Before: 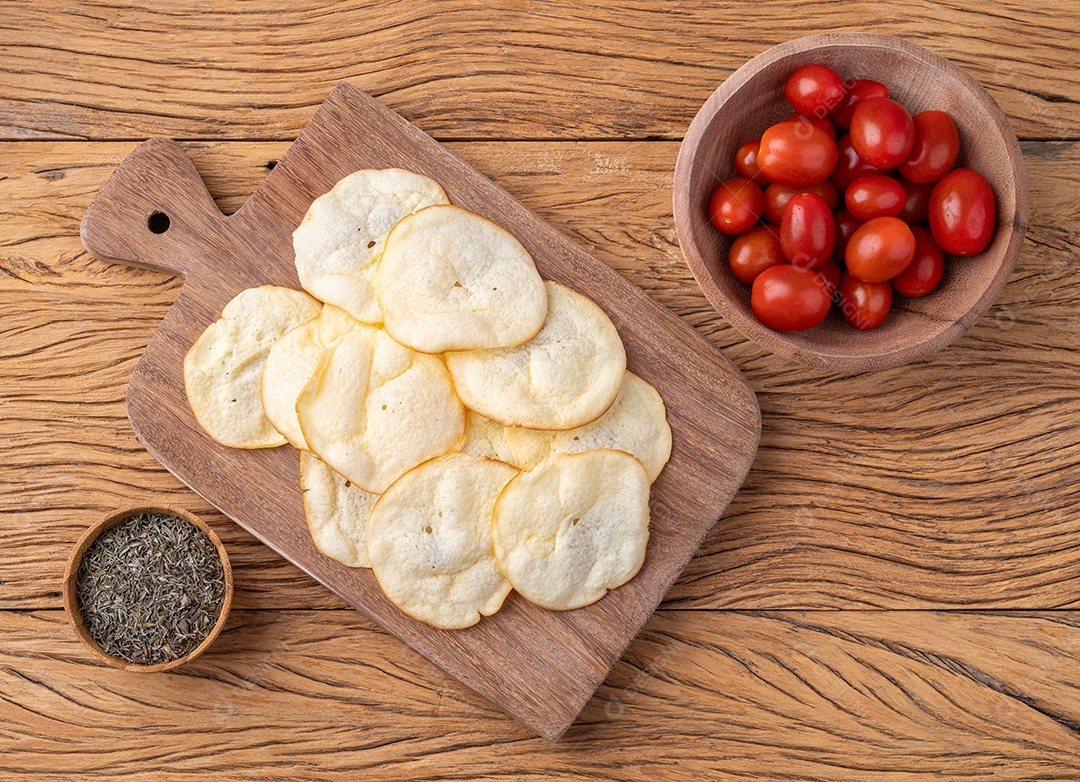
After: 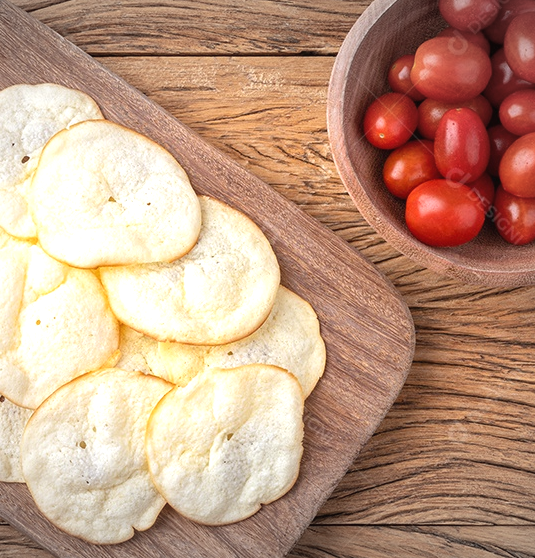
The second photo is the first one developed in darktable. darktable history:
vignetting: fall-off radius 100%, width/height ratio 1.337
white balance: red 0.982, blue 1.018
crop: left 32.075%, top 10.976%, right 18.355%, bottom 17.596%
exposure: black level correction -0.002, exposure 0.54 EV, compensate highlight preservation false
